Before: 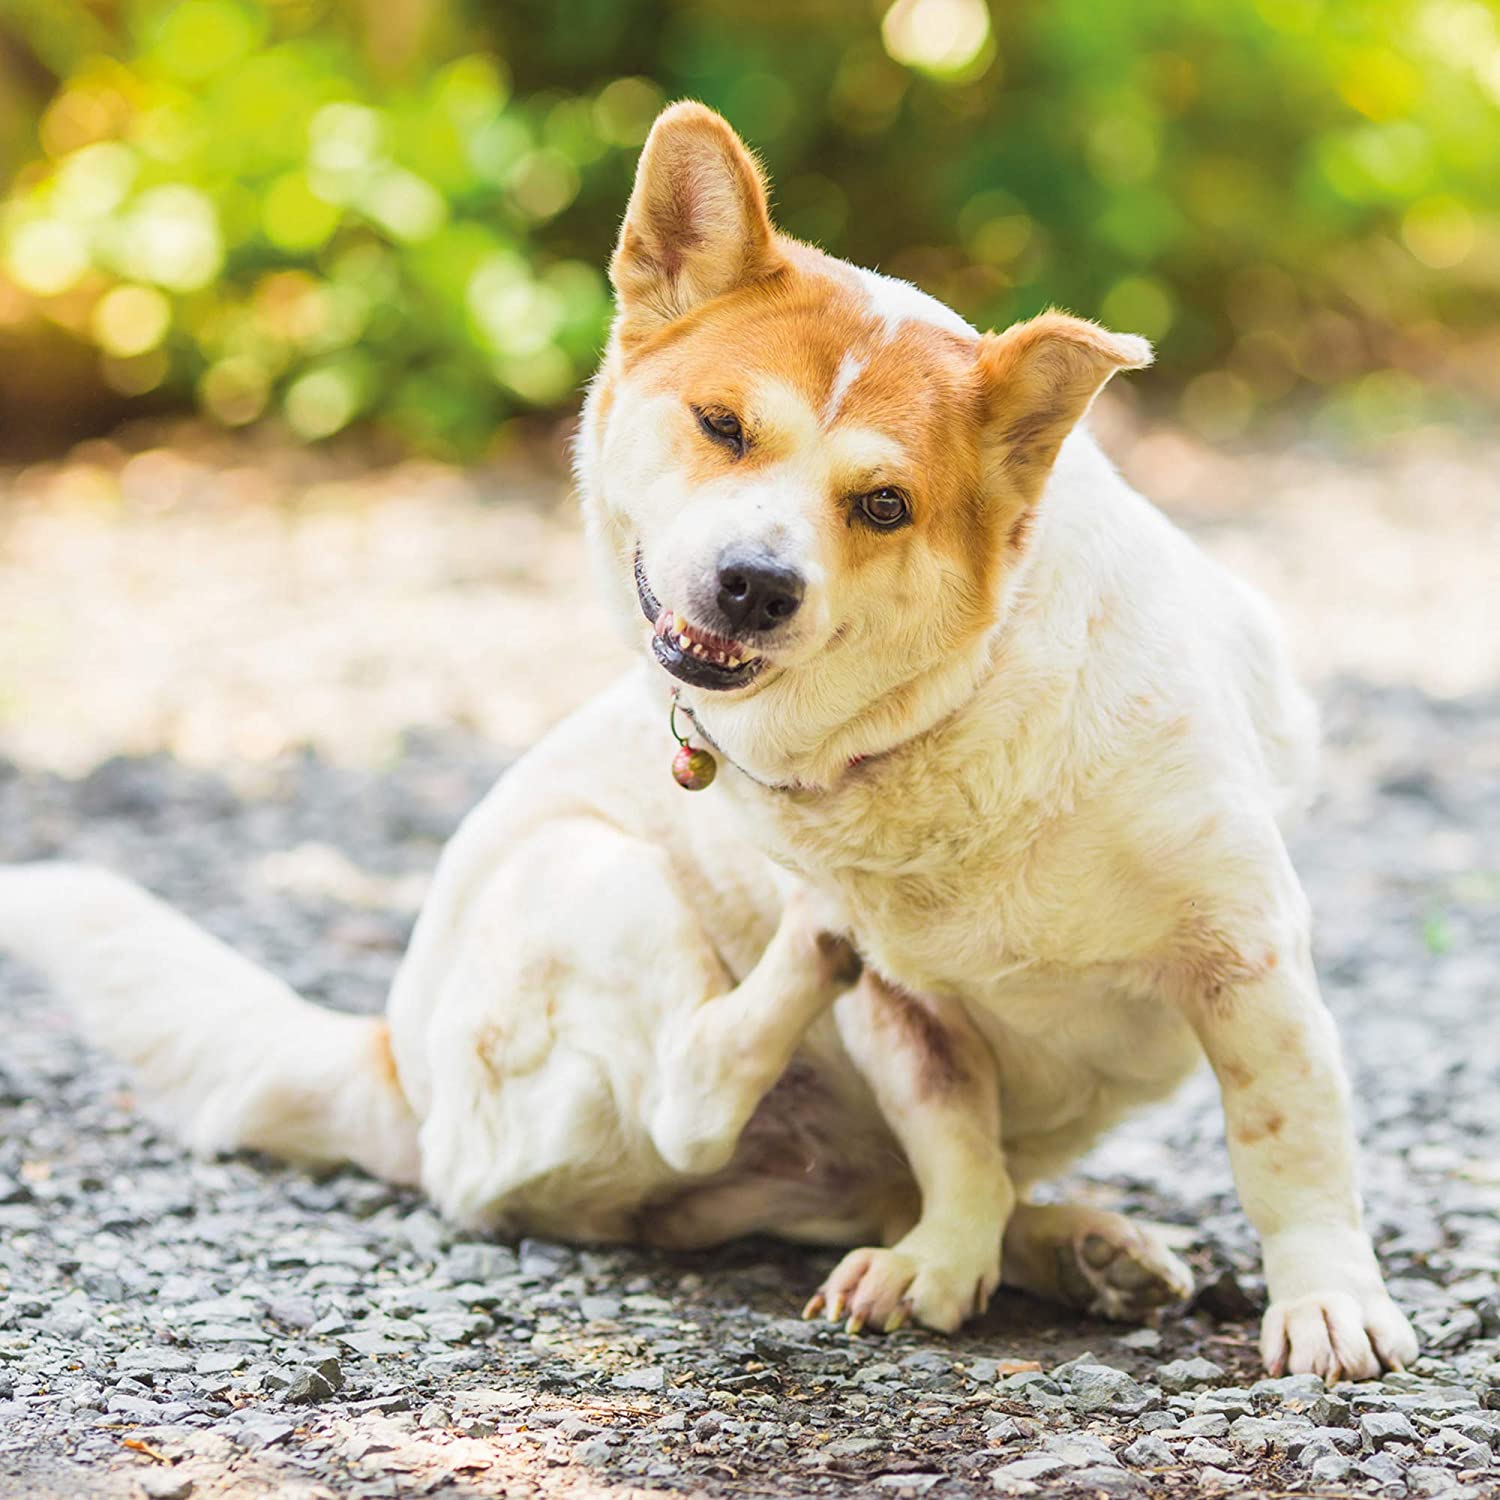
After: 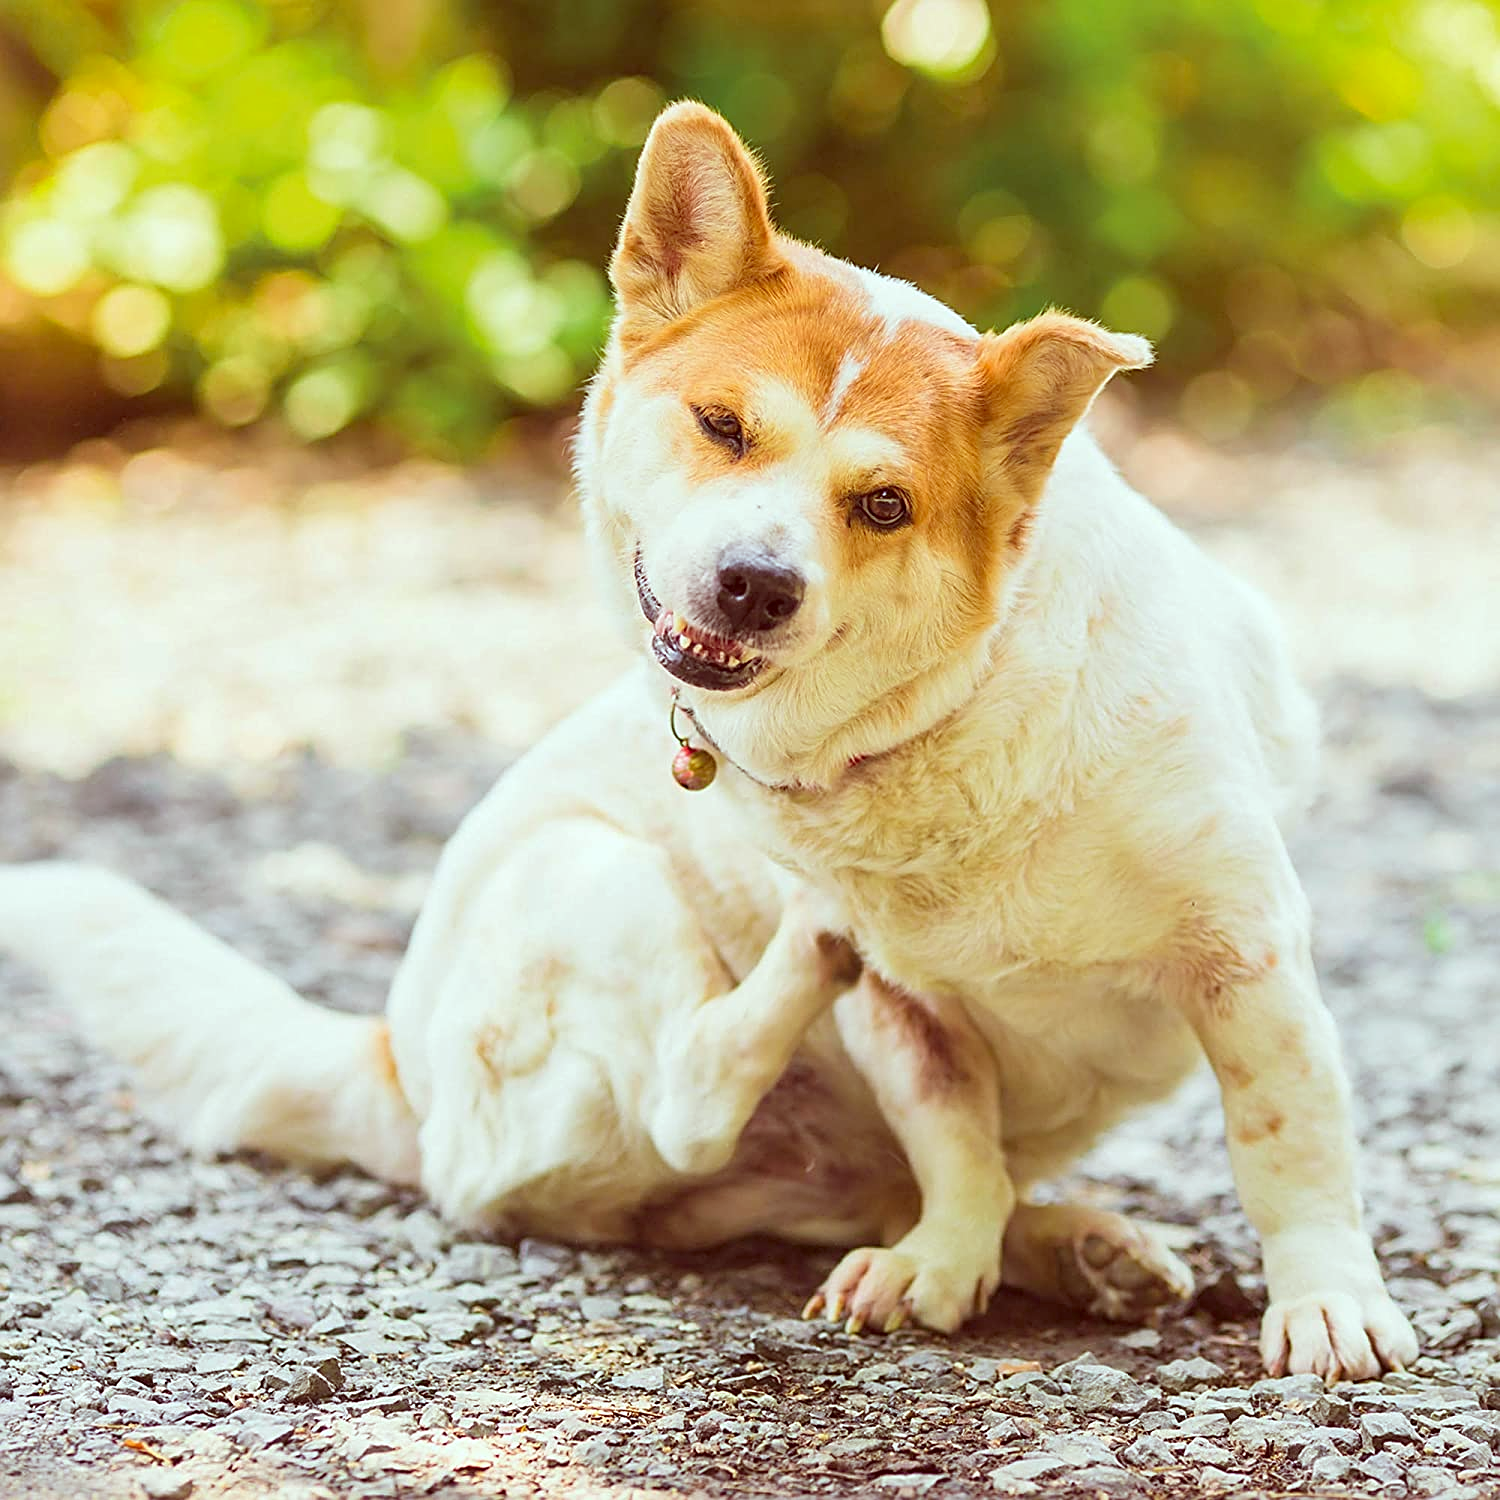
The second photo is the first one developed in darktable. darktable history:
sharpen: on, module defaults
color correction: highlights a* -7.23, highlights b* -0.161, shadows a* 20.08, shadows b* 11.73
exposure: compensate highlight preservation false
